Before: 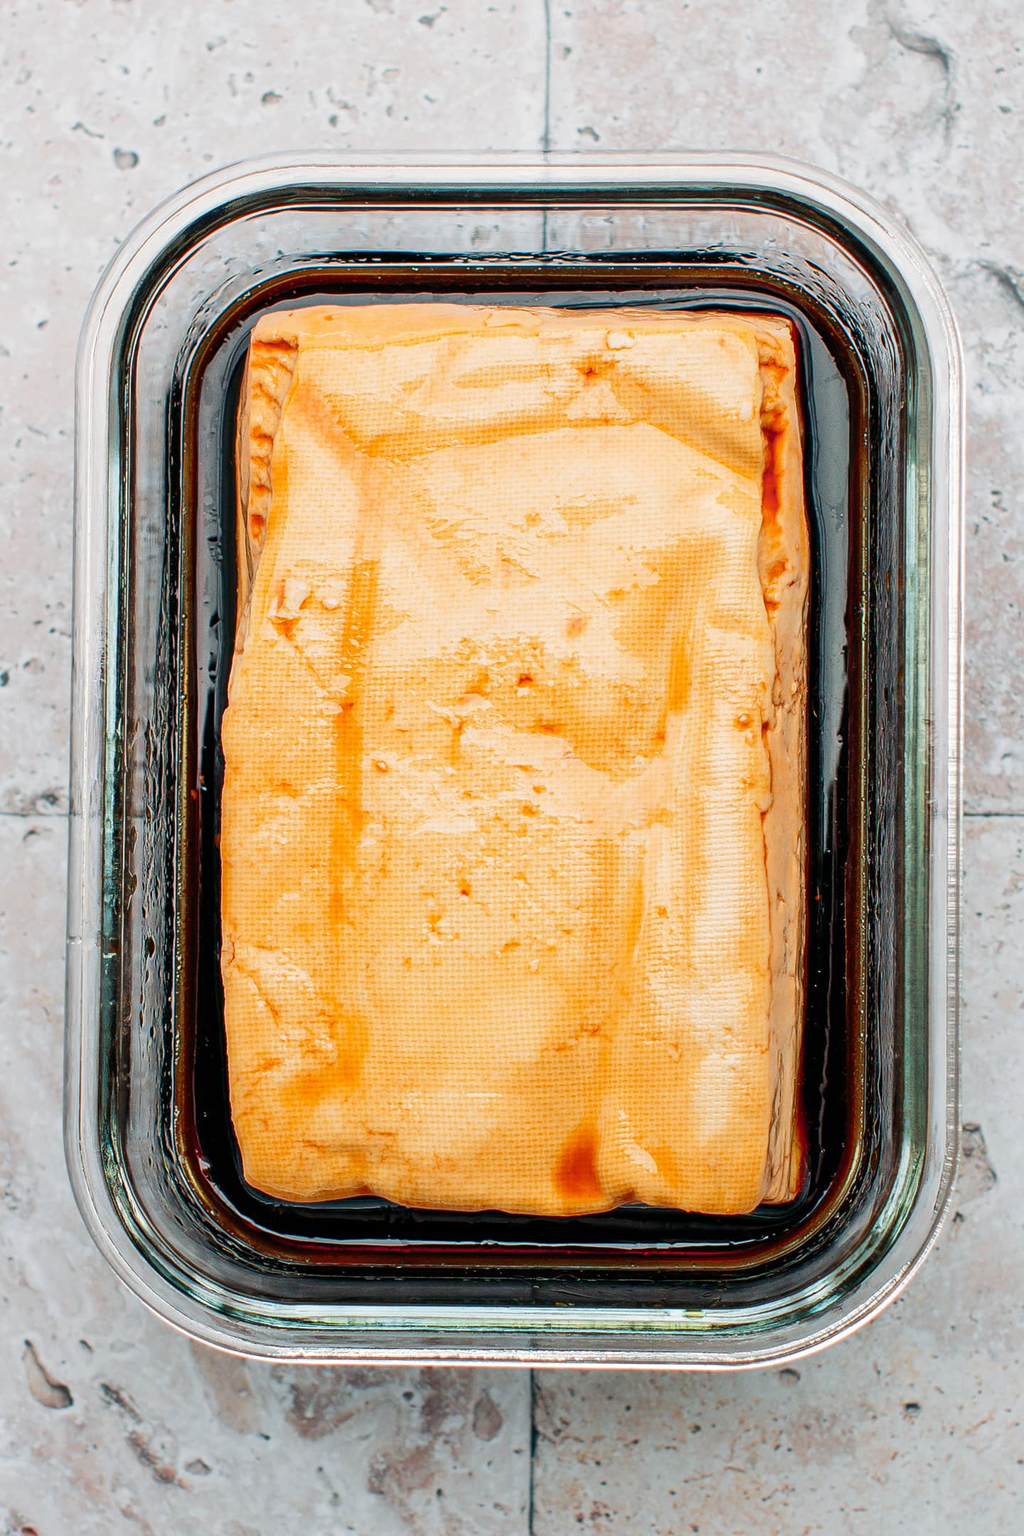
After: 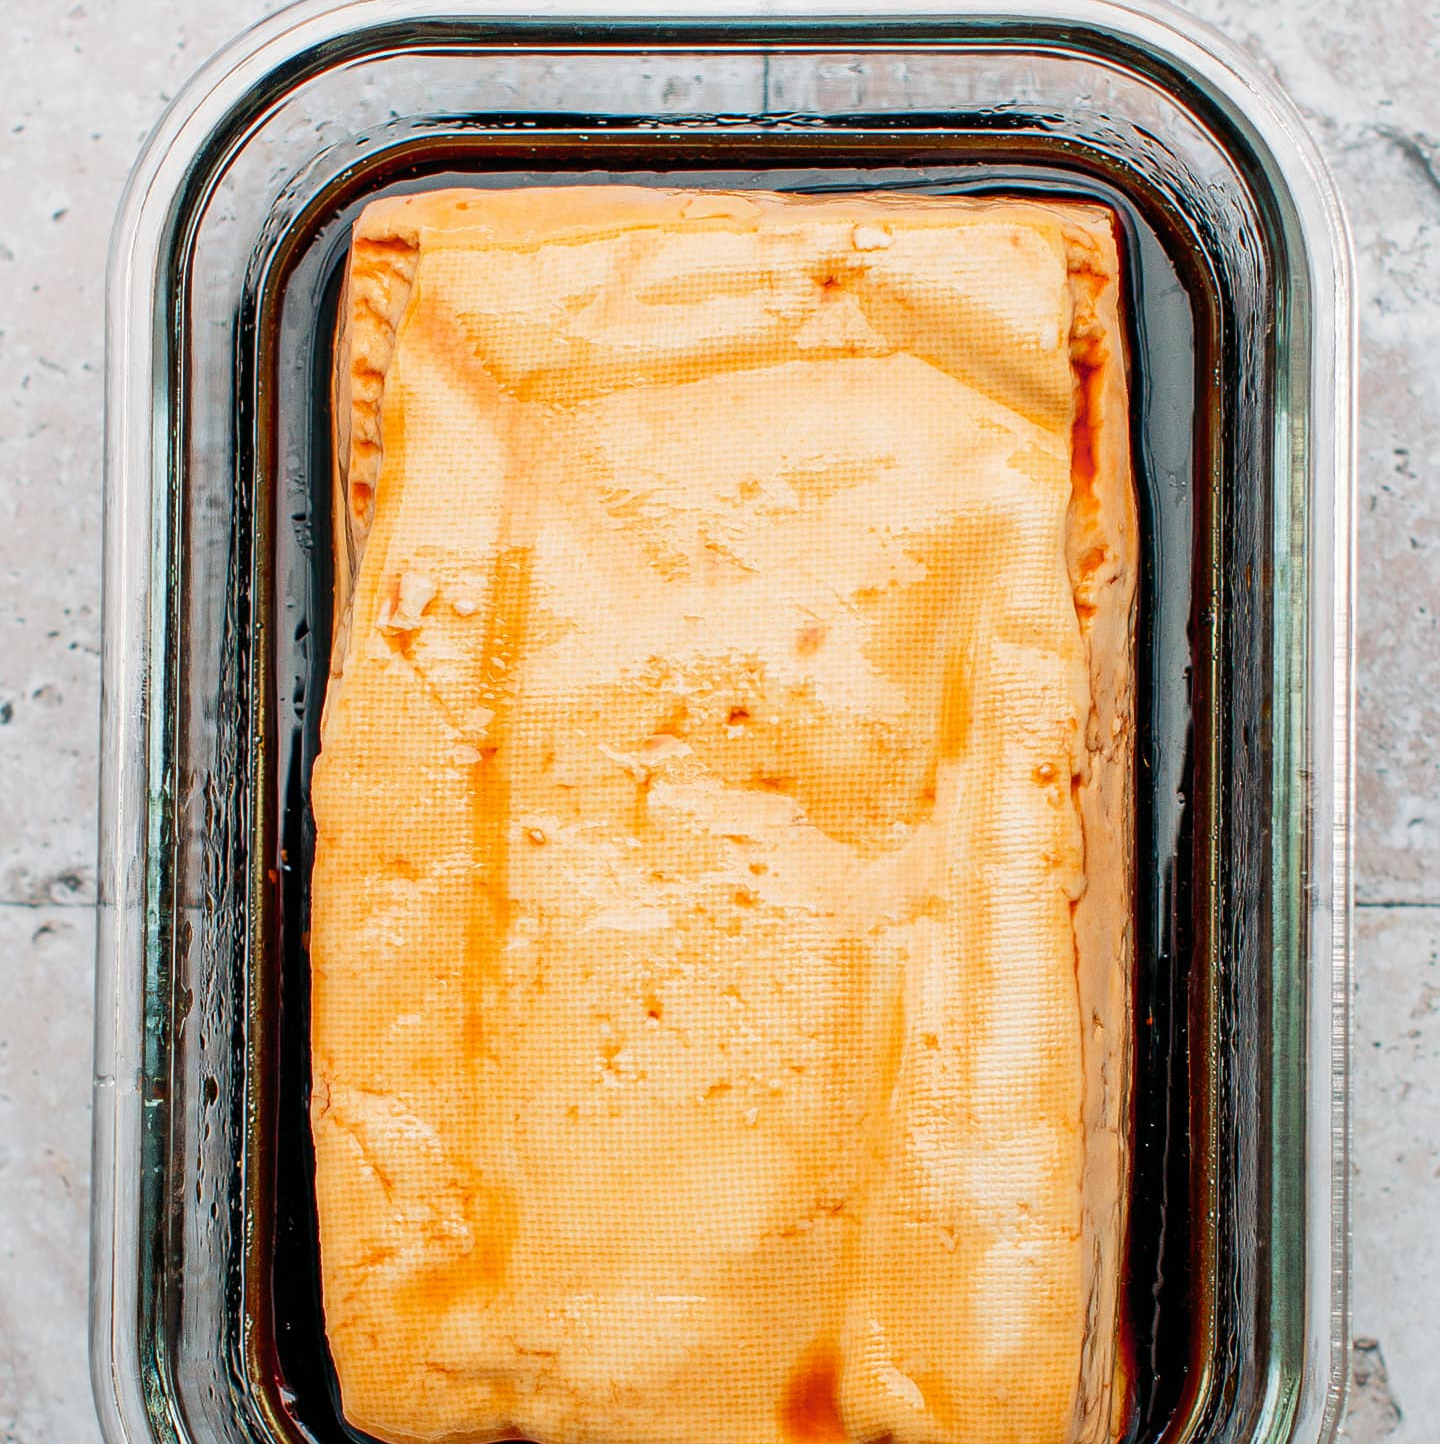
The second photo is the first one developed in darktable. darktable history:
crop: top 11.166%, bottom 21.953%
